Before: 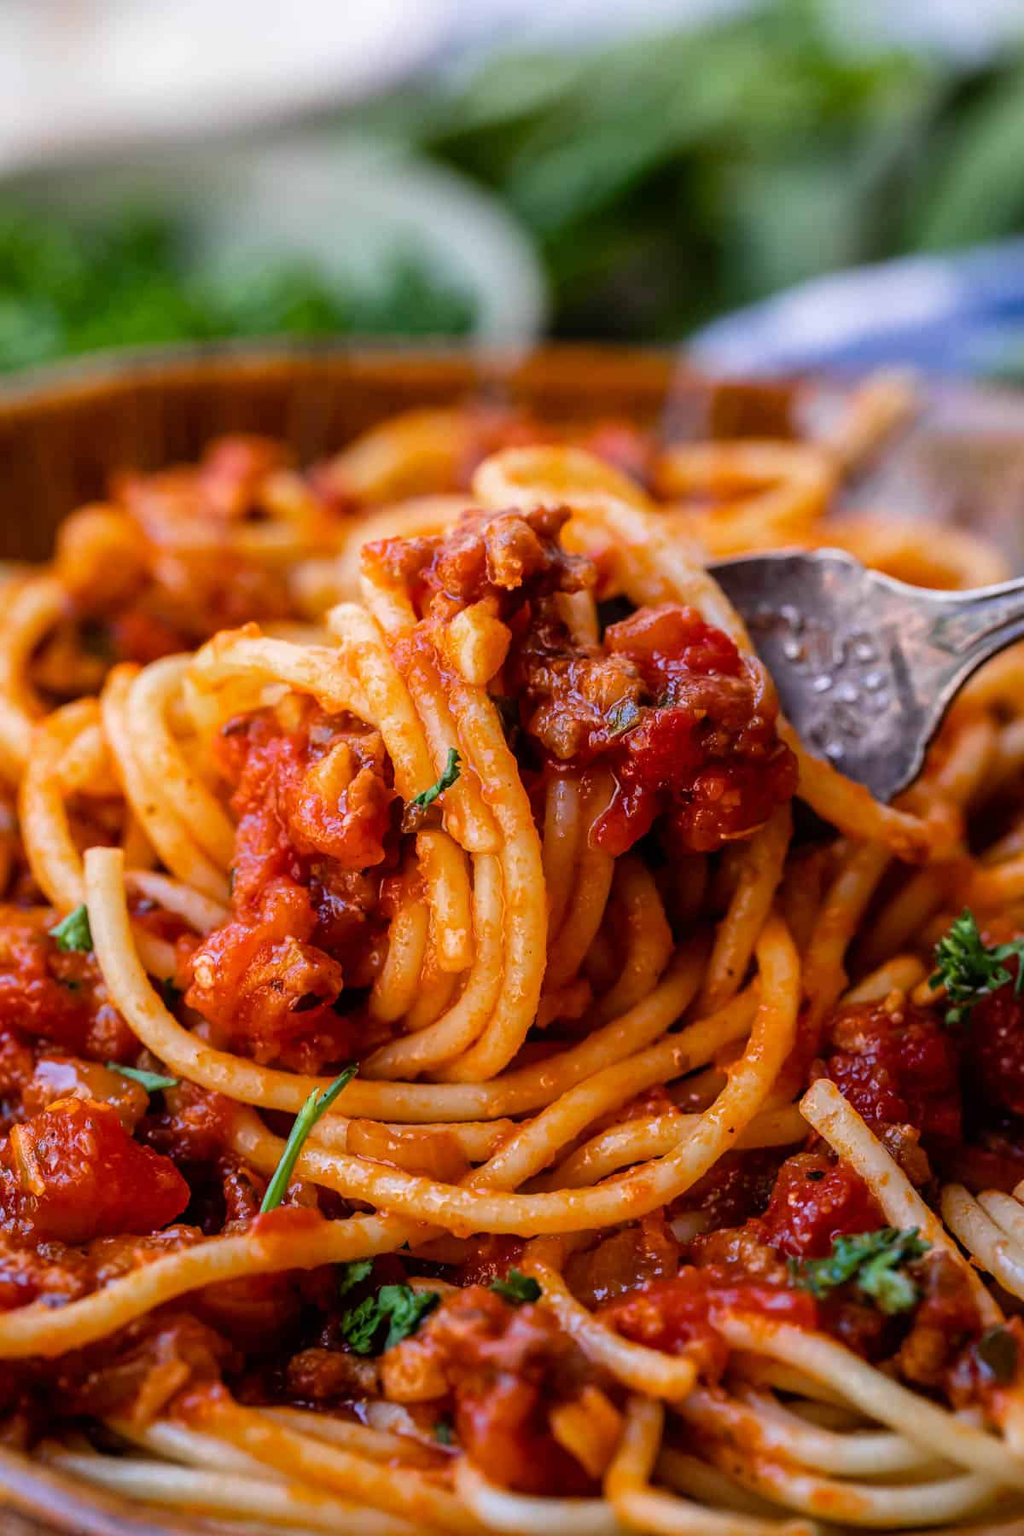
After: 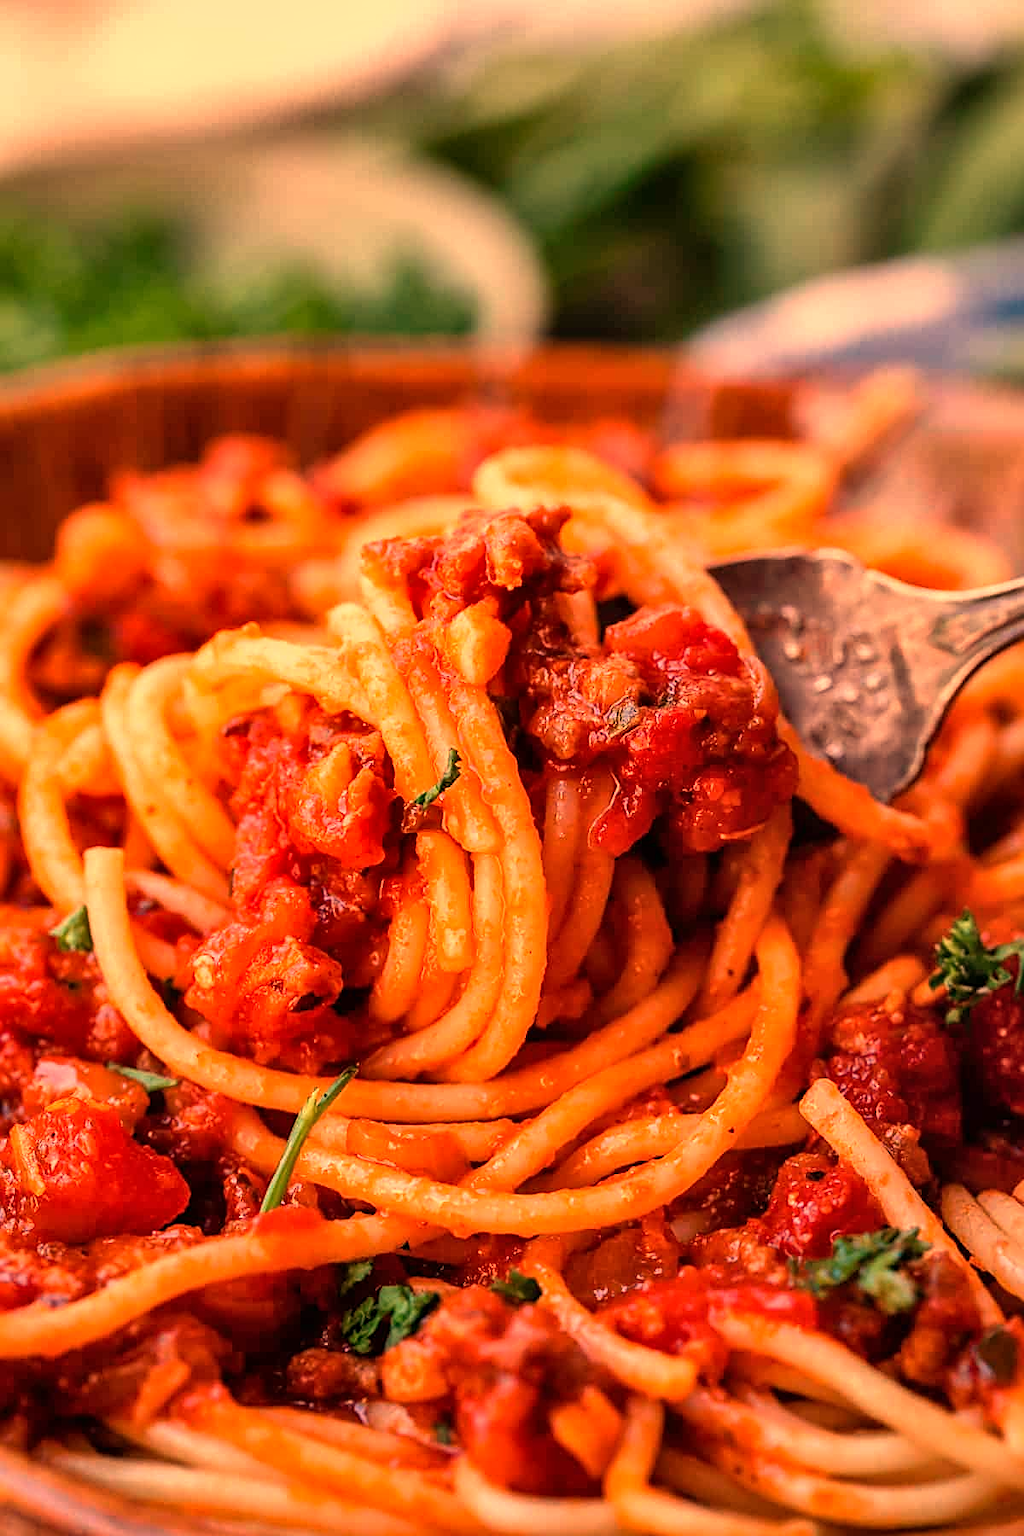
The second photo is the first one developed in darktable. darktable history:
white balance: red 1.467, blue 0.684
sharpen: on, module defaults
shadows and highlights: highlights color adjustment 0%, soften with gaussian
